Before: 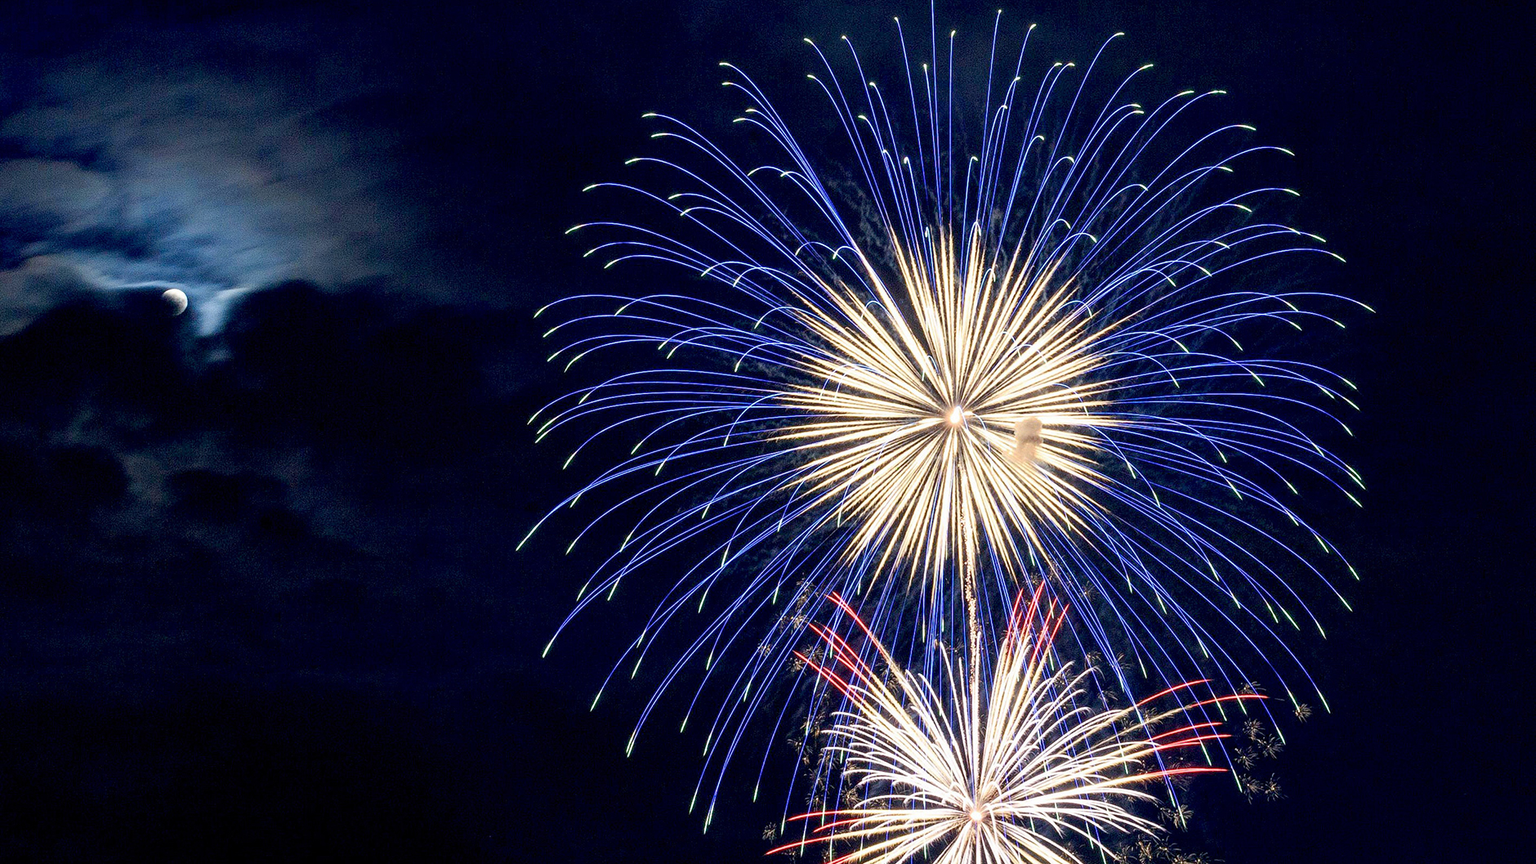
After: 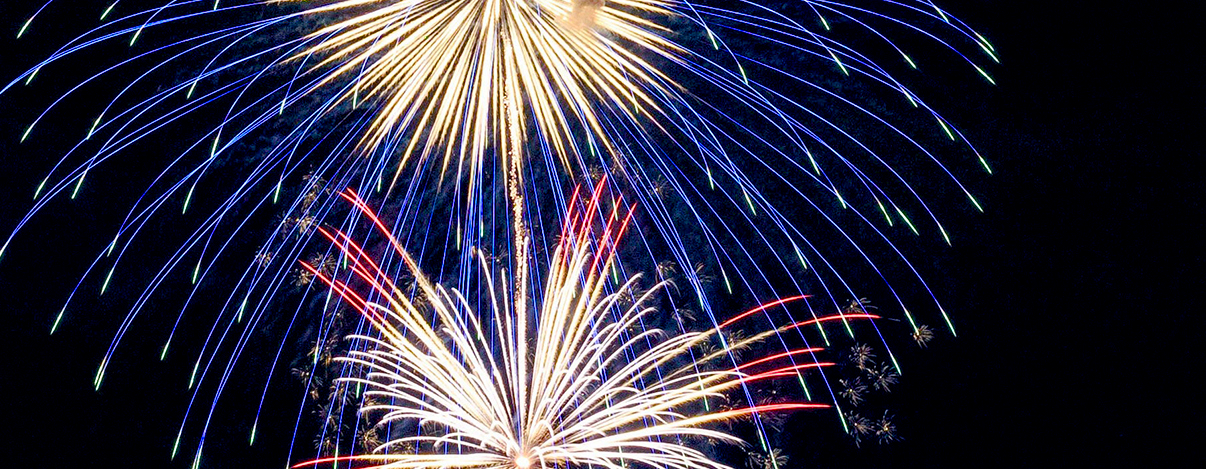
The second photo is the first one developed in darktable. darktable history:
crop and rotate: left 35.824%, top 50.726%, bottom 4.874%
color balance rgb: perceptual saturation grading › global saturation 20%, perceptual saturation grading › highlights -13.888%, perceptual saturation grading › shadows 49.756%, global vibrance 20%
